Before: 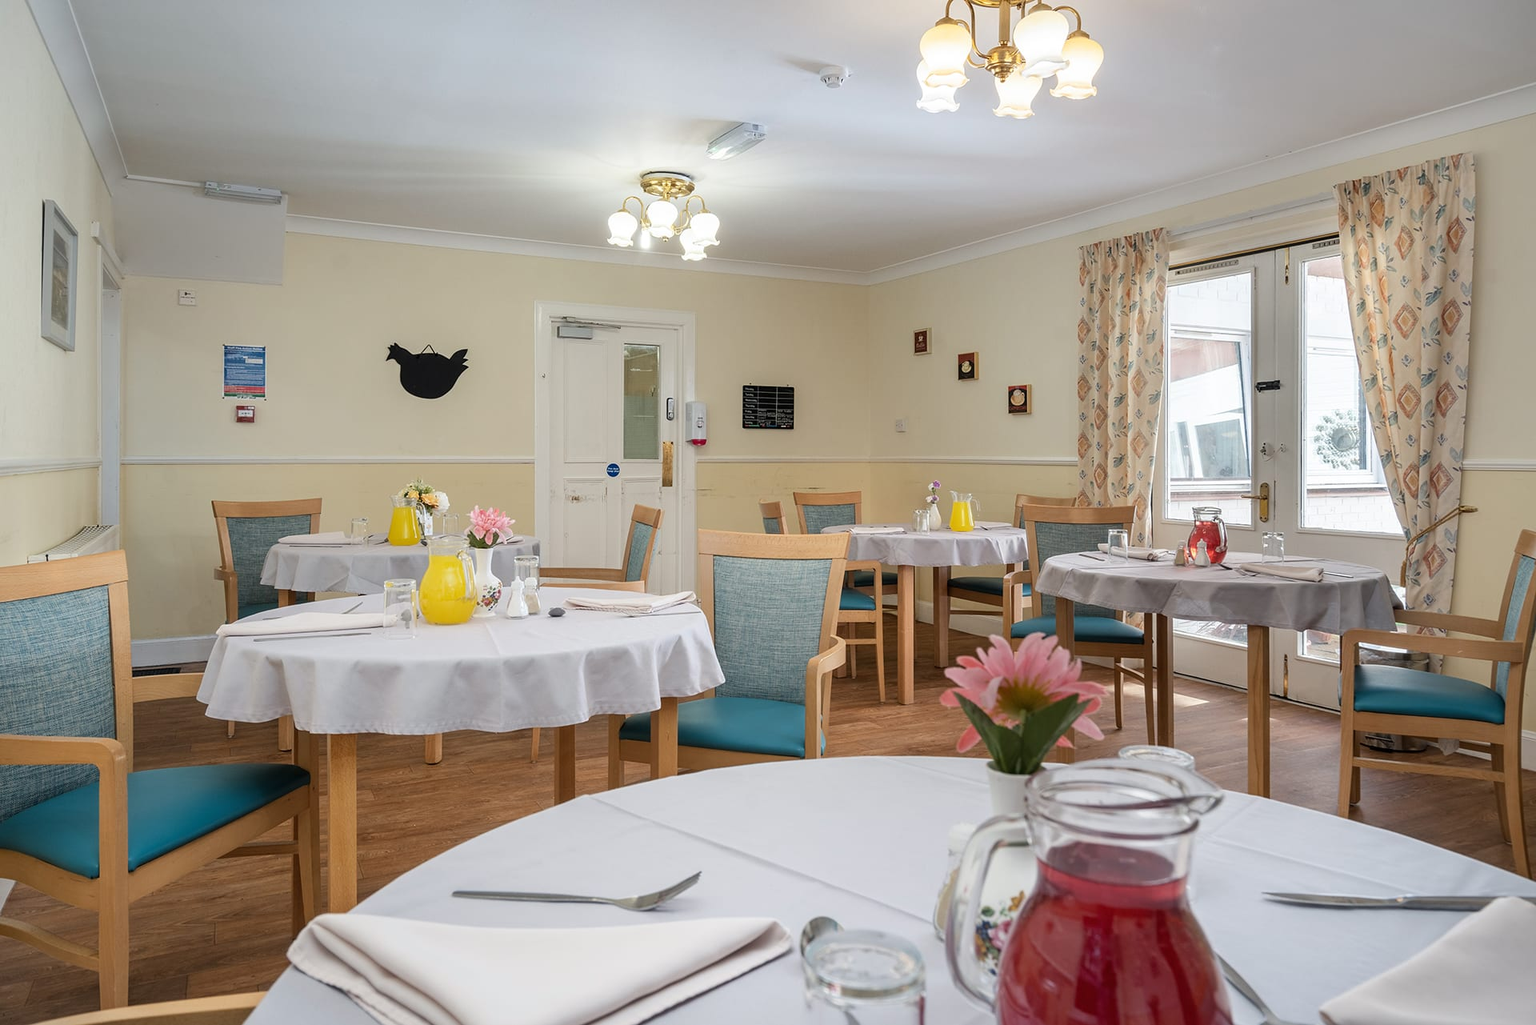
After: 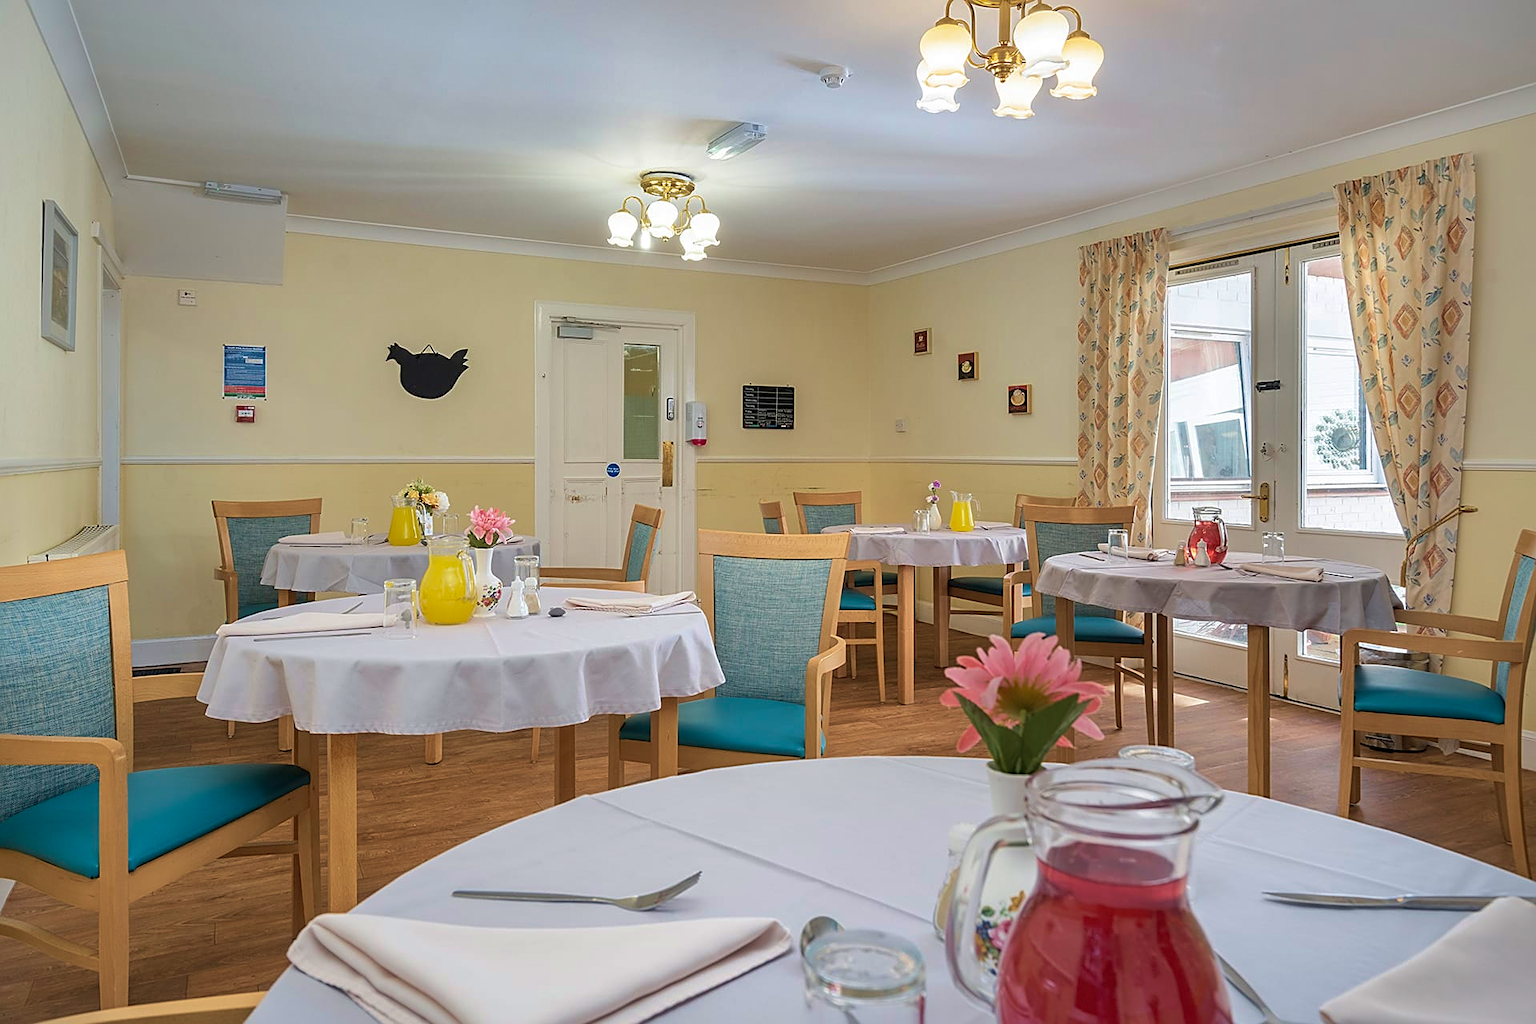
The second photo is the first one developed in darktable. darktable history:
shadows and highlights: on, module defaults
sharpen: on, module defaults
velvia: strength 50.09%
